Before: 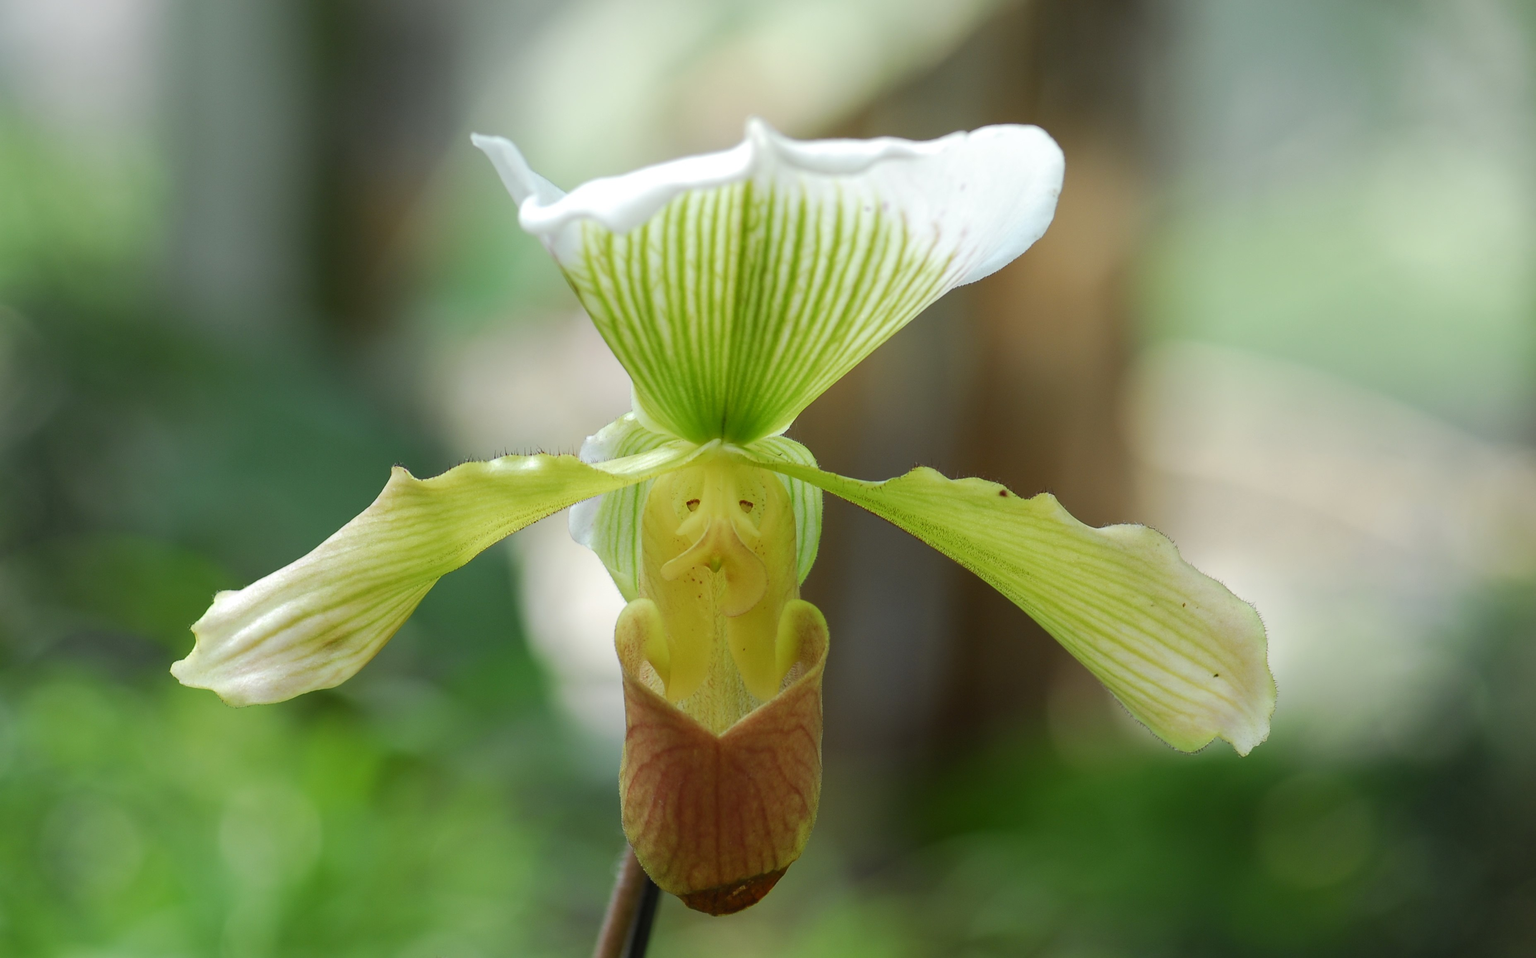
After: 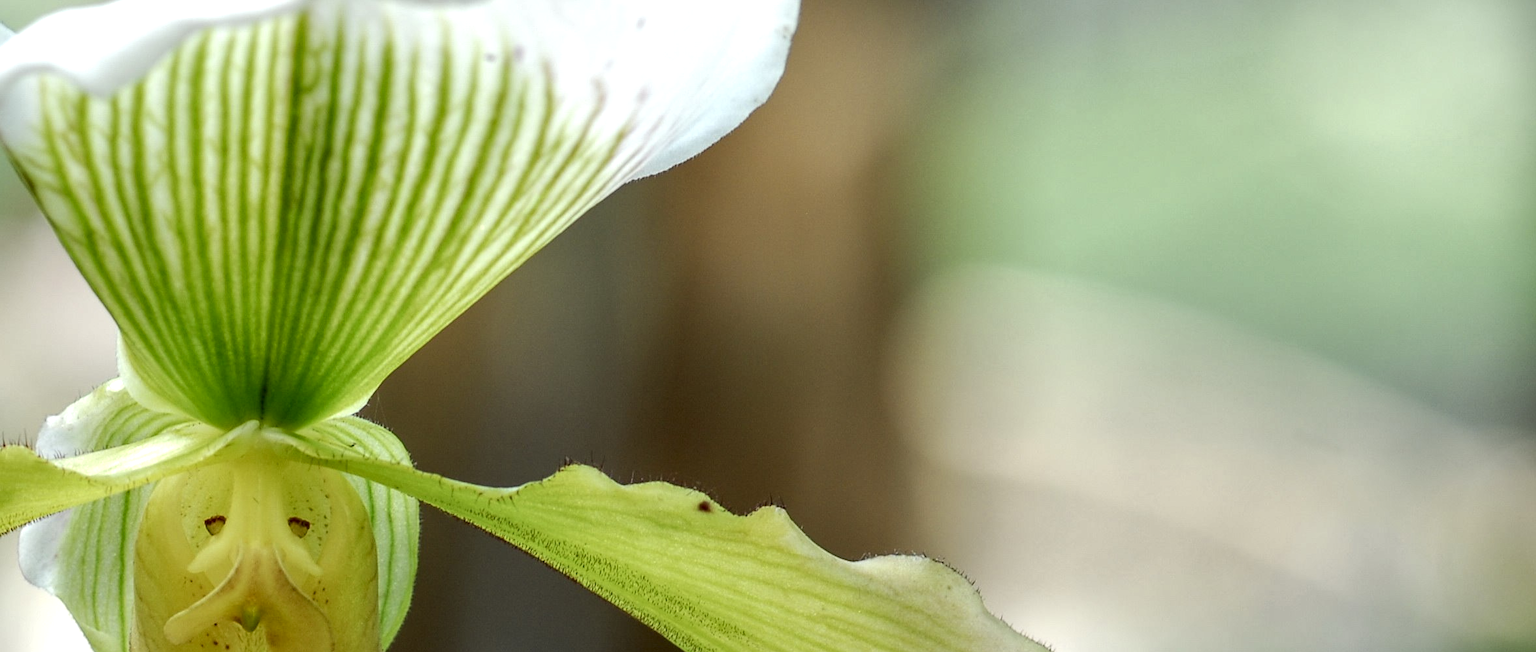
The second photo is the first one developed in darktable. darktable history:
crop: left 36.276%, top 18.054%, right 0.343%, bottom 38.832%
shadows and highlights: radius 331.3, shadows 53.78, highlights -98.89, compress 94.45%, soften with gaussian
local contrast: highlights 79%, shadows 56%, detail 175%, midtone range 0.425
